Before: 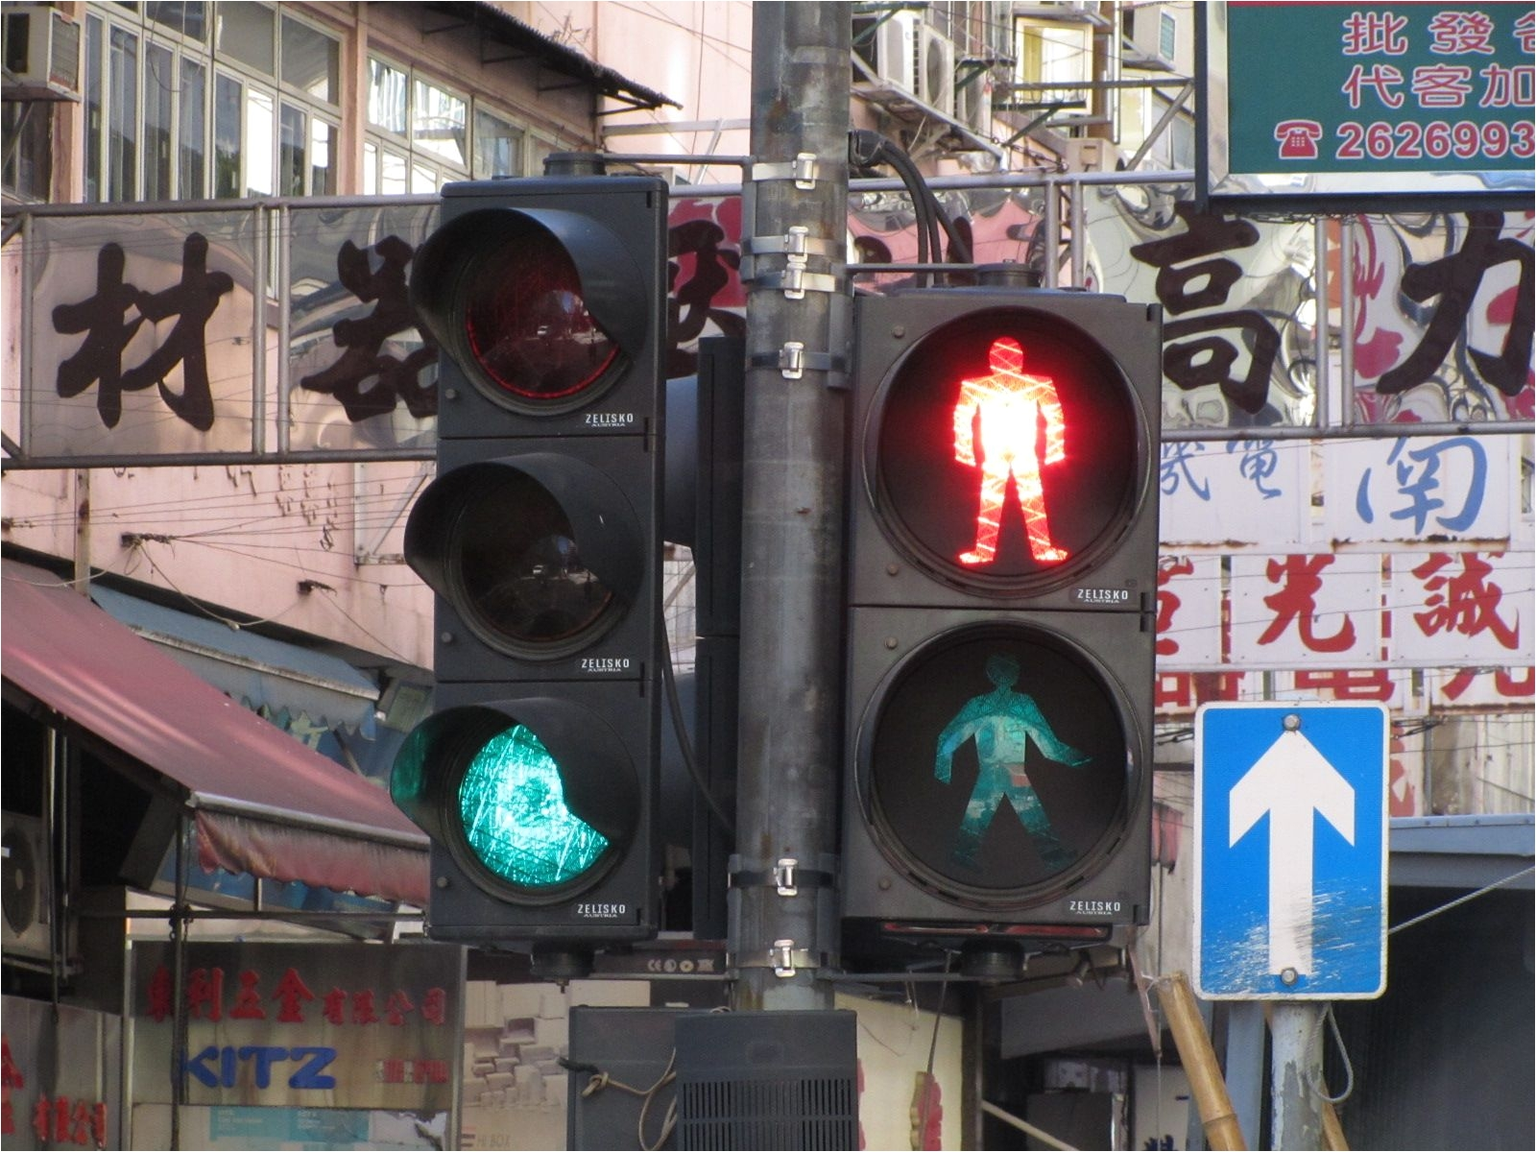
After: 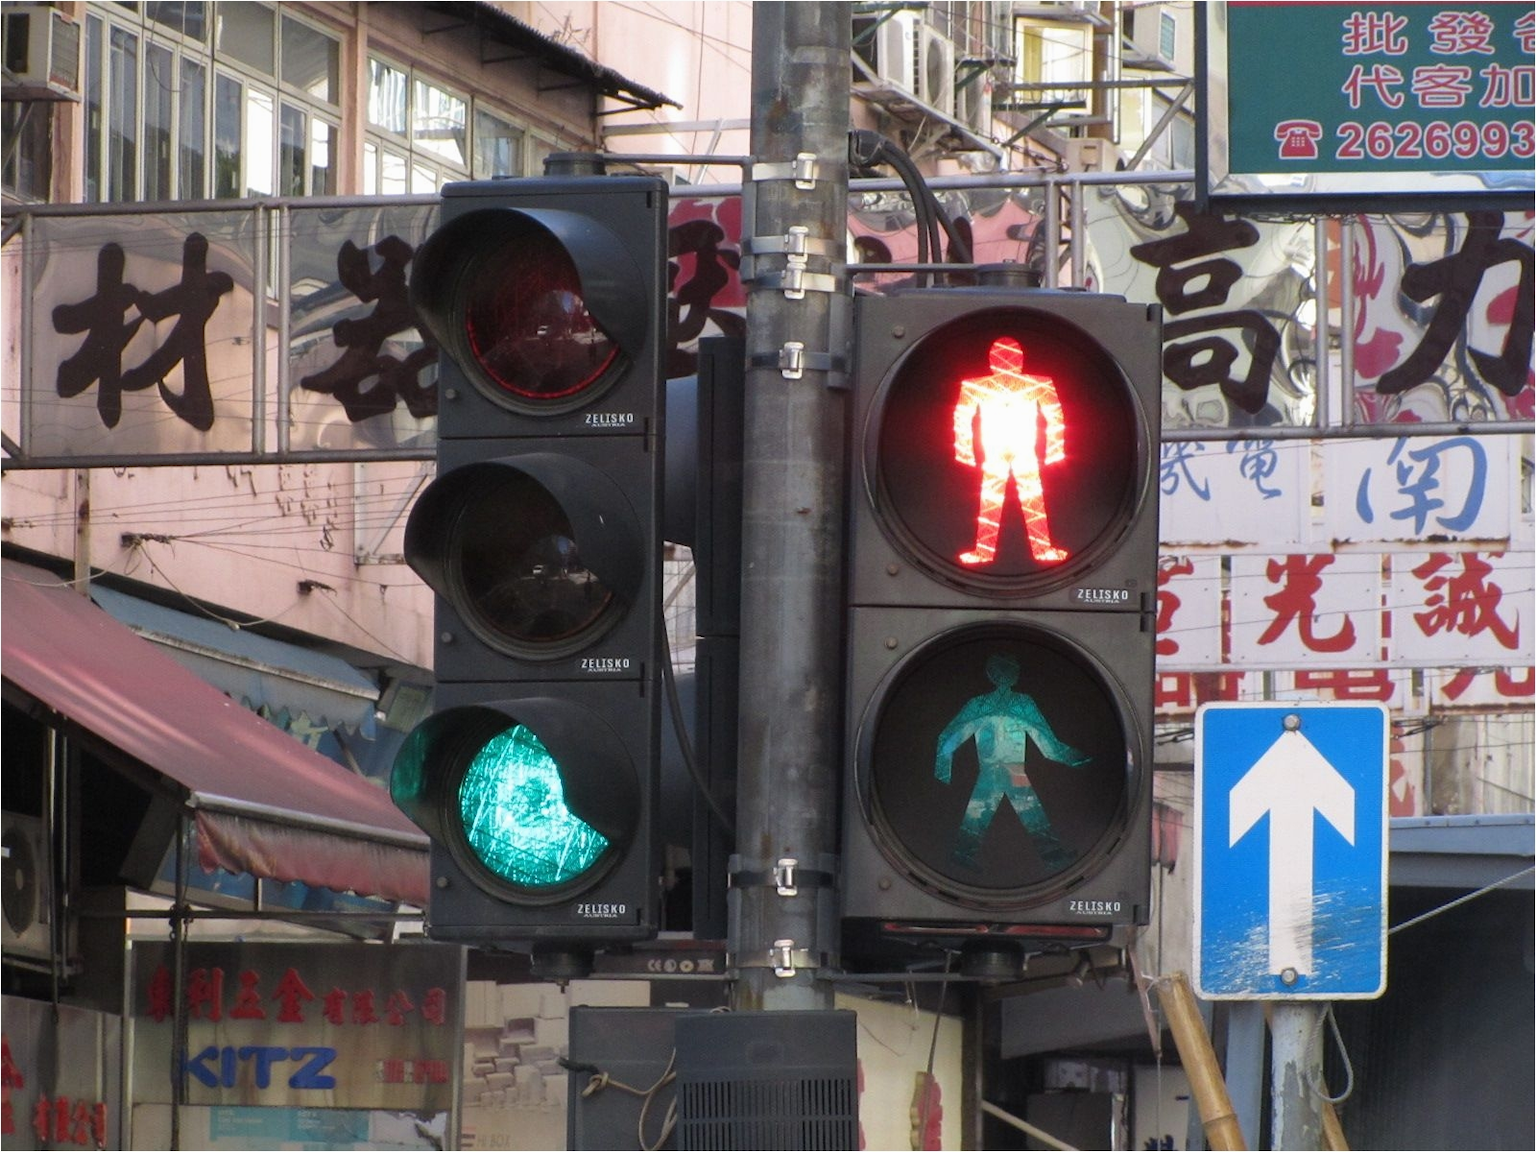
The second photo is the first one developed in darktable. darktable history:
exposure: exposure -0.044 EV, compensate highlight preservation false
